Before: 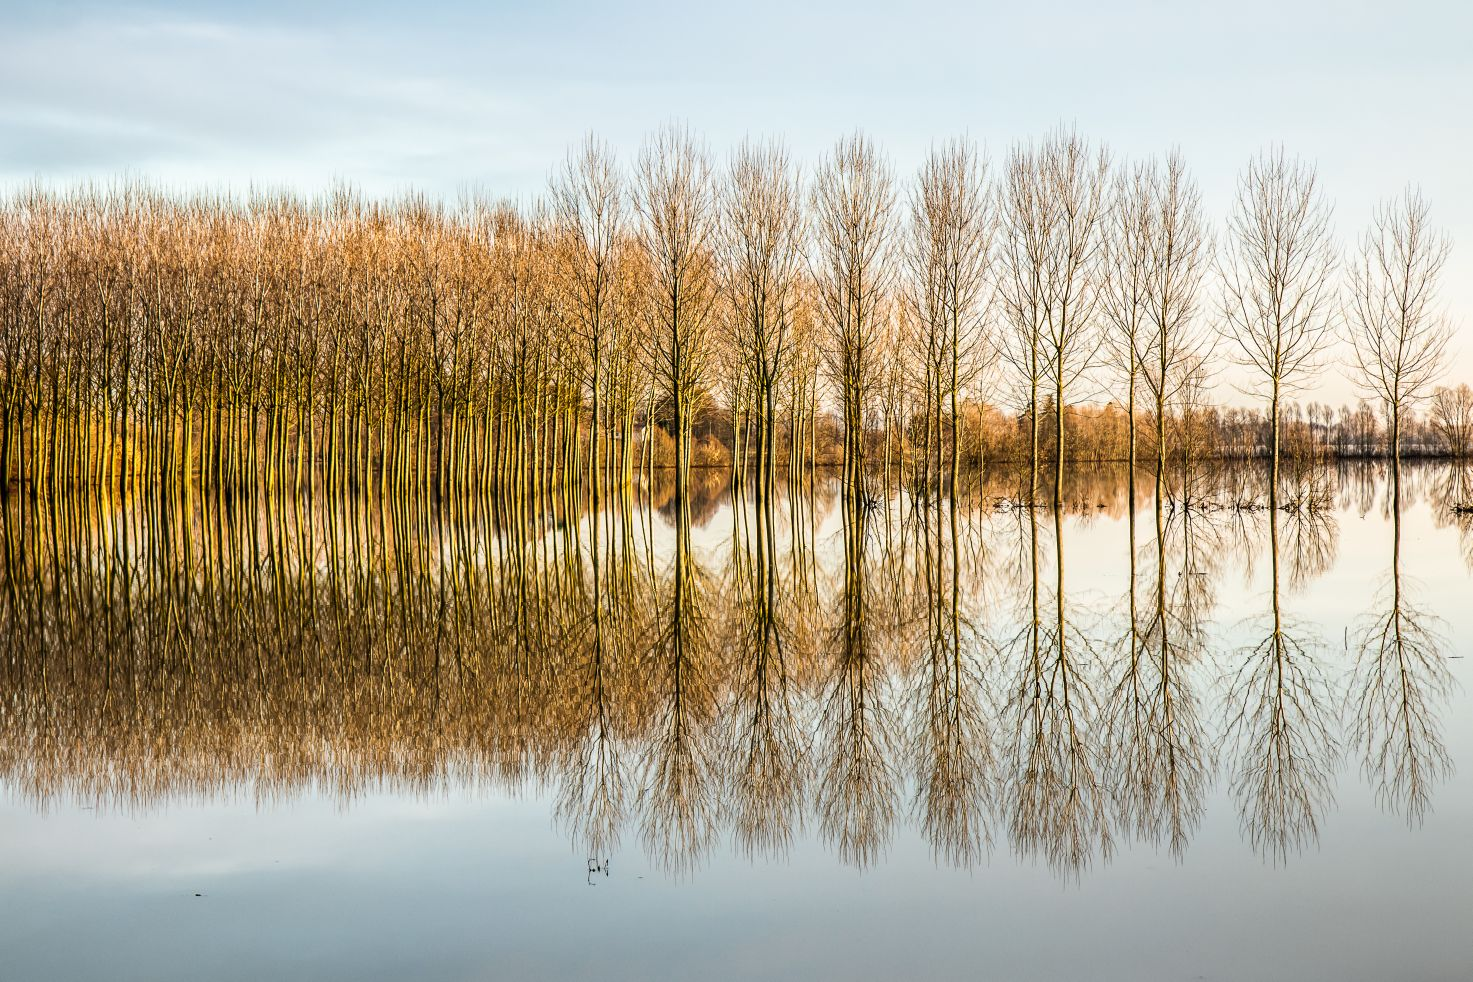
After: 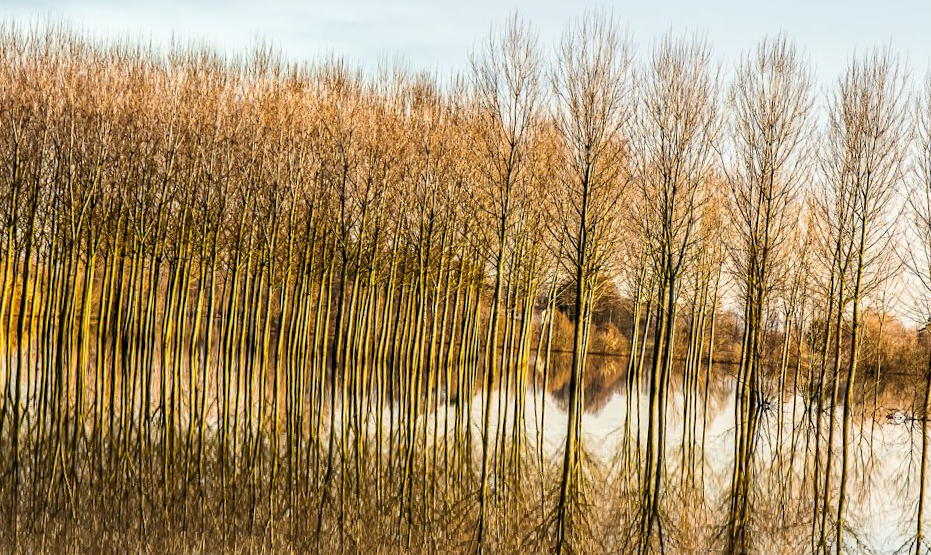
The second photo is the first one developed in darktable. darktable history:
crop and rotate: angle -4.67°, left 2.065%, top 6.656%, right 27.203%, bottom 30.049%
